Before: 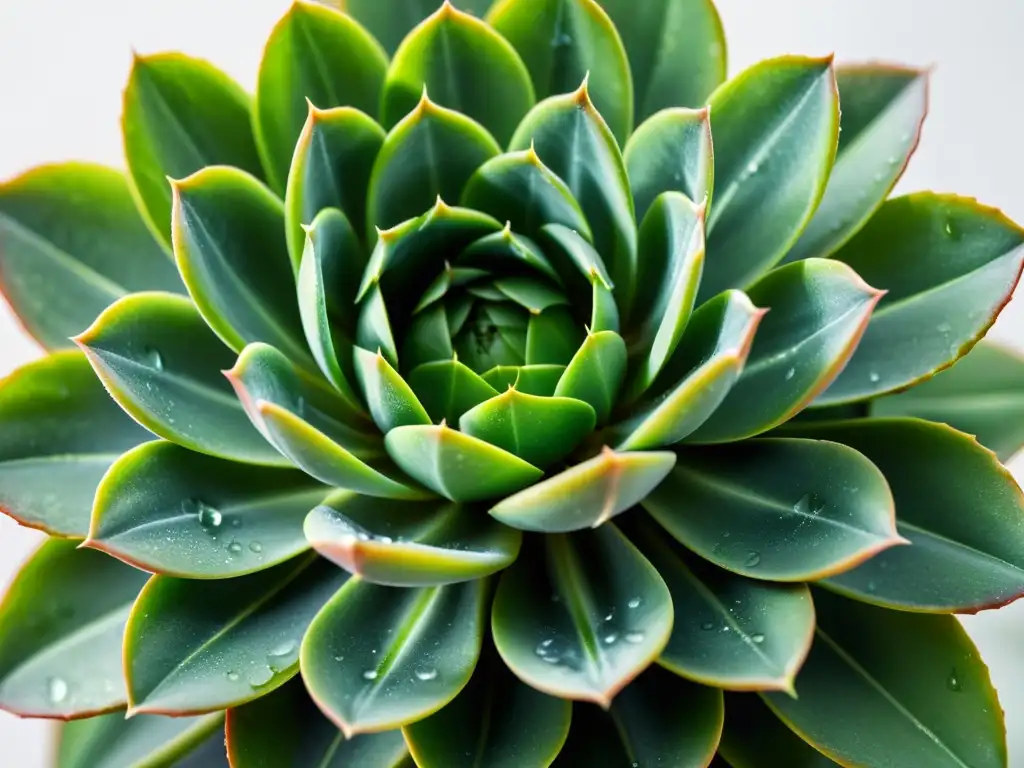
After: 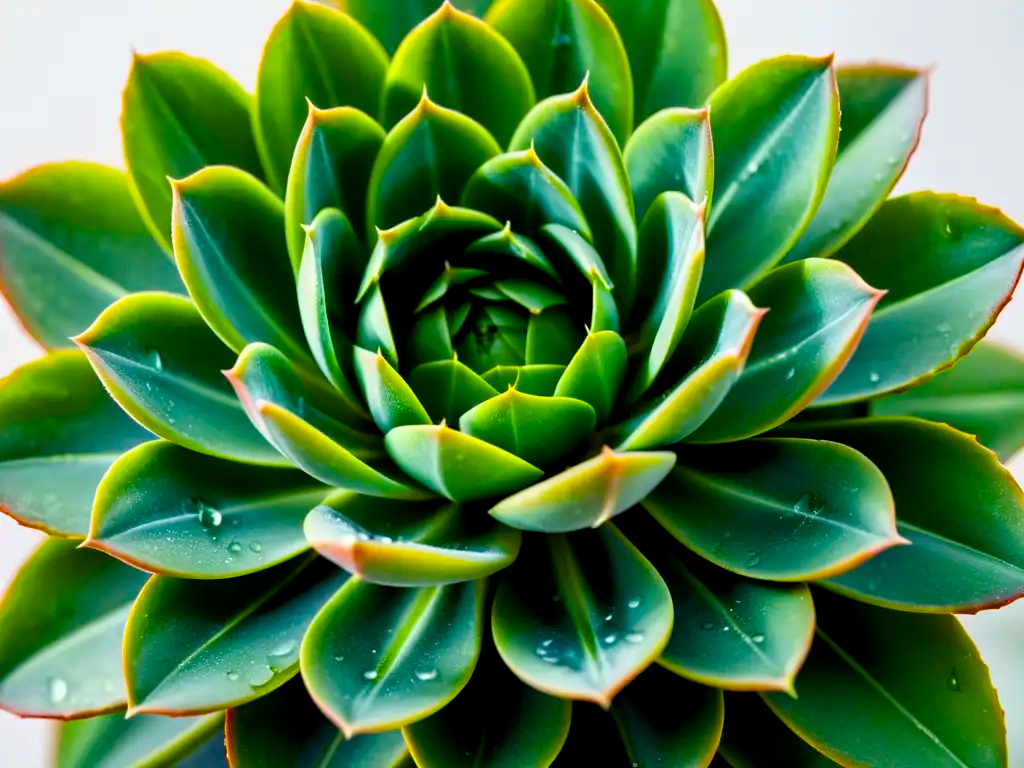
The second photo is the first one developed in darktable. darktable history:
color balance rgb: global offset › luminance -0.508%, perceptual saturation grading › global saturation 27.512%, perceptual saturation grading › highlights -25.19%, perceptual saturation grading › shadows 24.953%, global vibrance 50.435%
